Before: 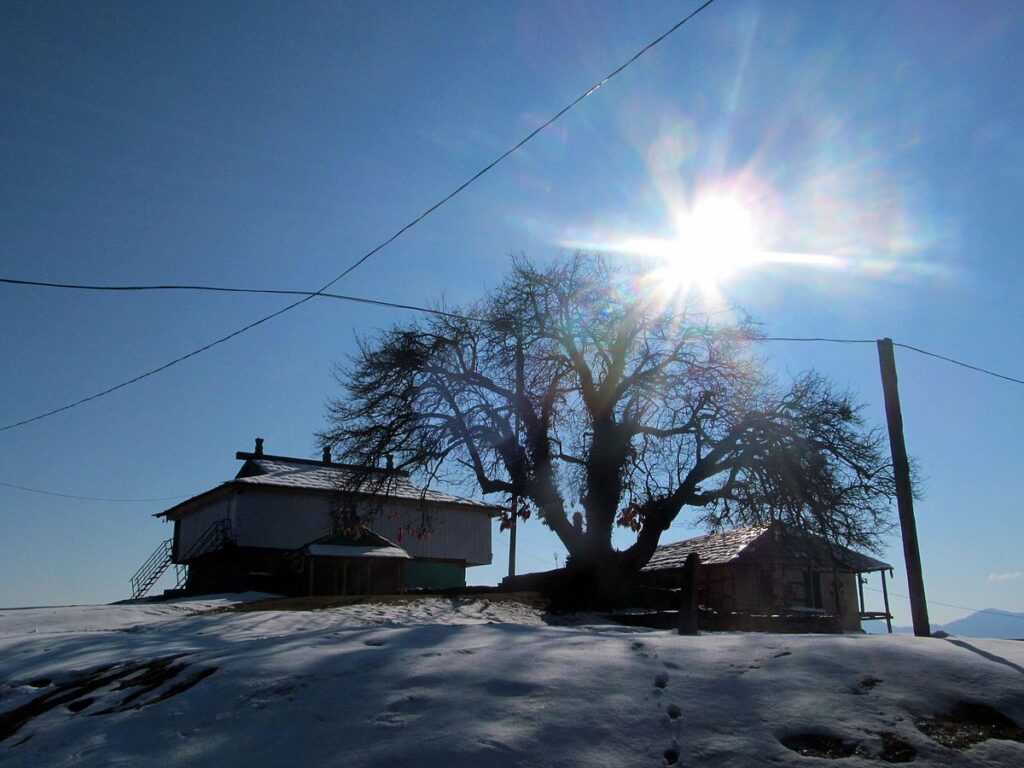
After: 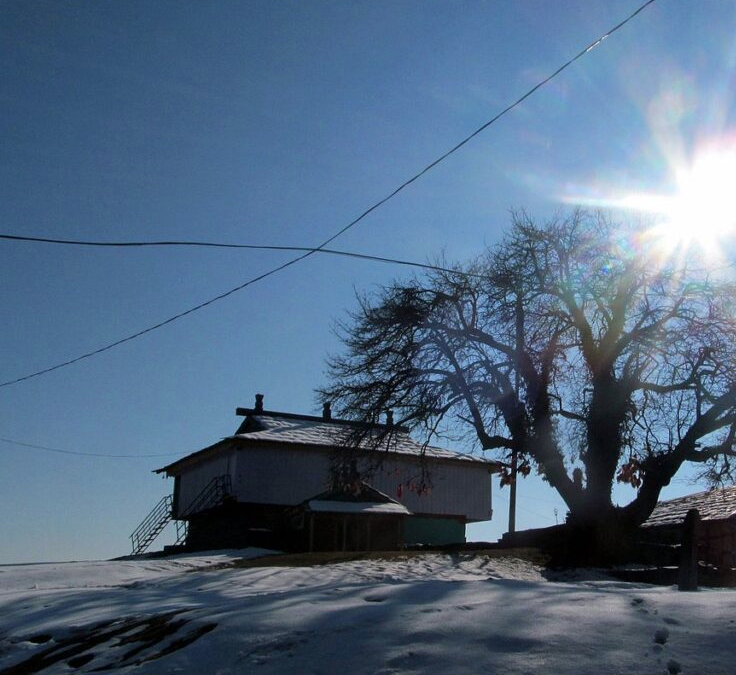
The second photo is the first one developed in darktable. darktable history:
crop: top 5.803%, right 27.864%, bottom 5.804%
contrast brightness saturation: saturation -0.05
